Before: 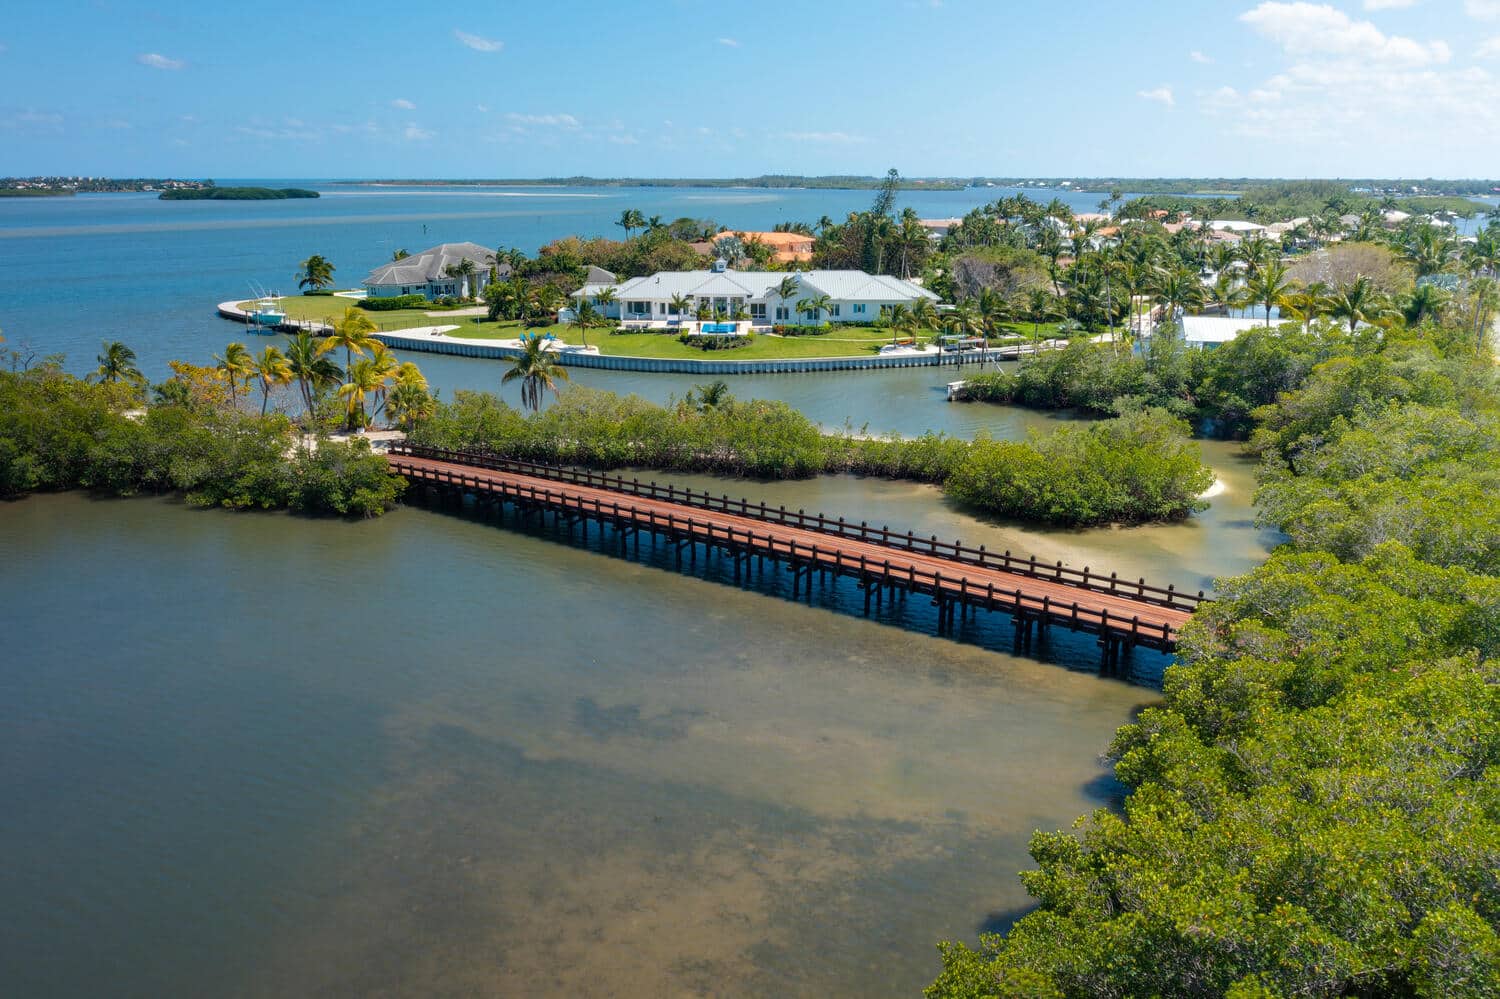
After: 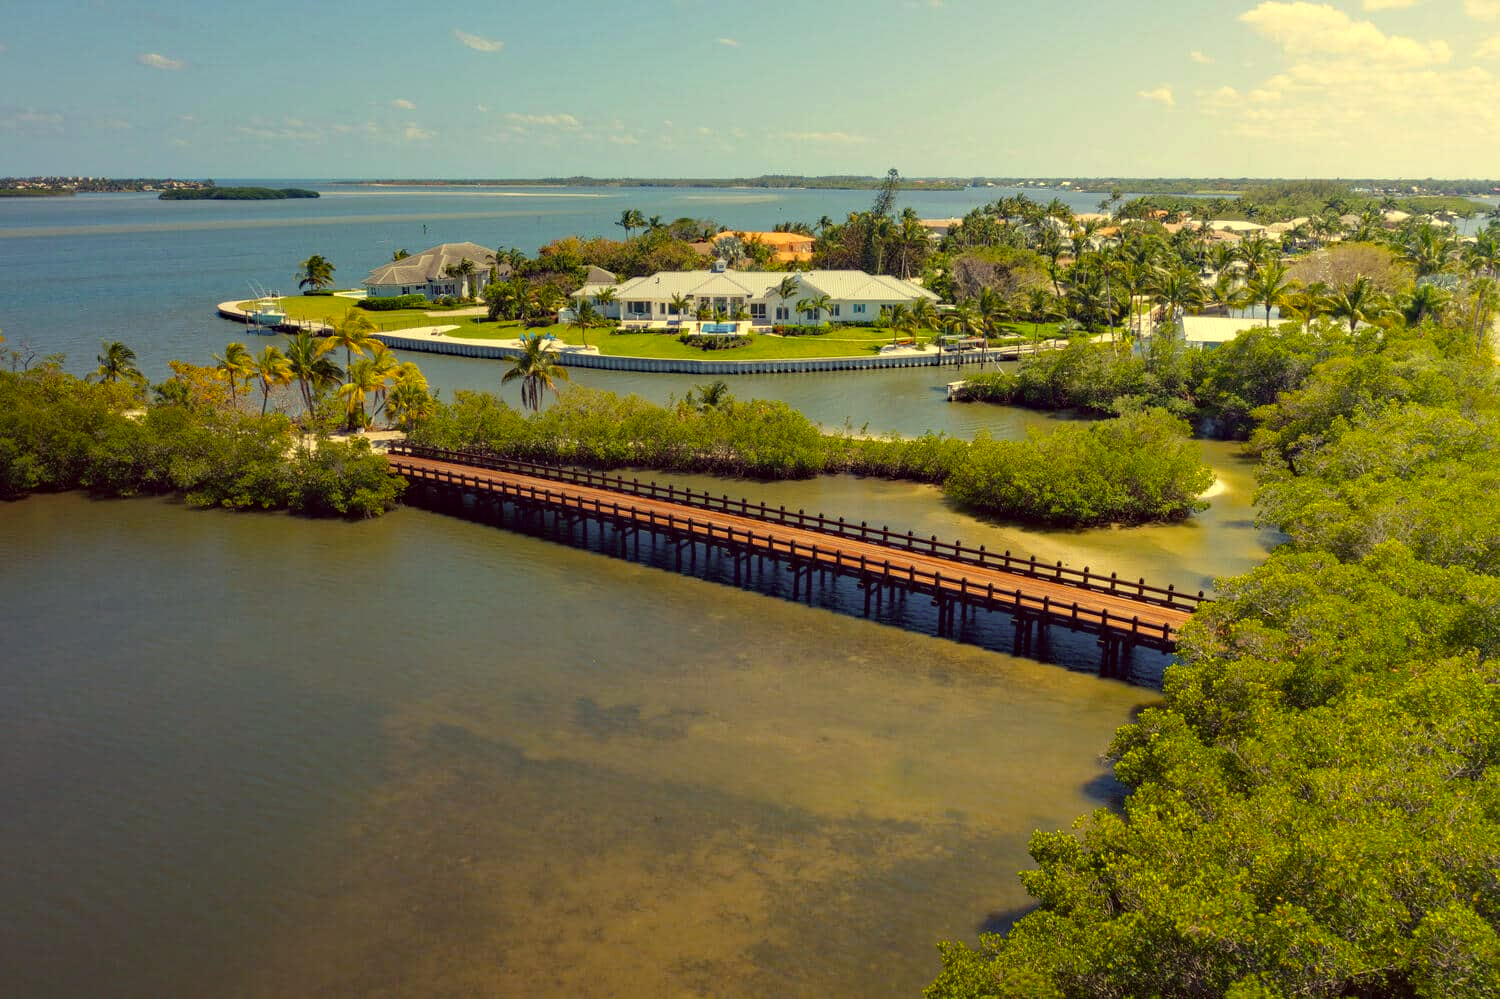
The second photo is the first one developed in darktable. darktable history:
haze removal: compatibility mode true, adaptive false
color correction: highlights a* -0.391, highlights b* 39.93, shadows a* 9.88, shadows b* -0.711
